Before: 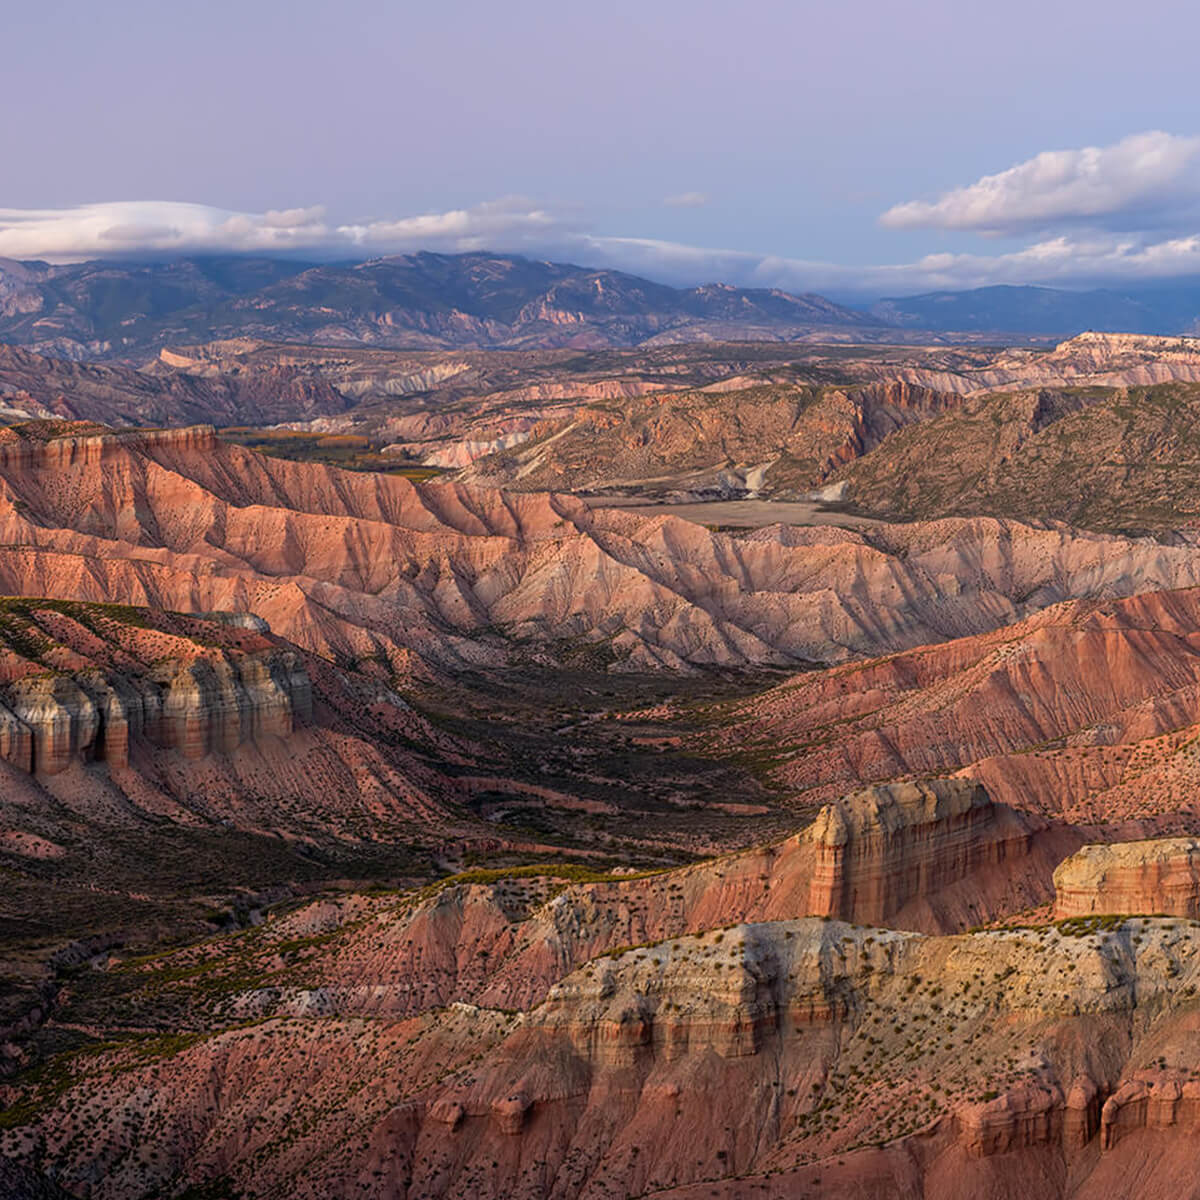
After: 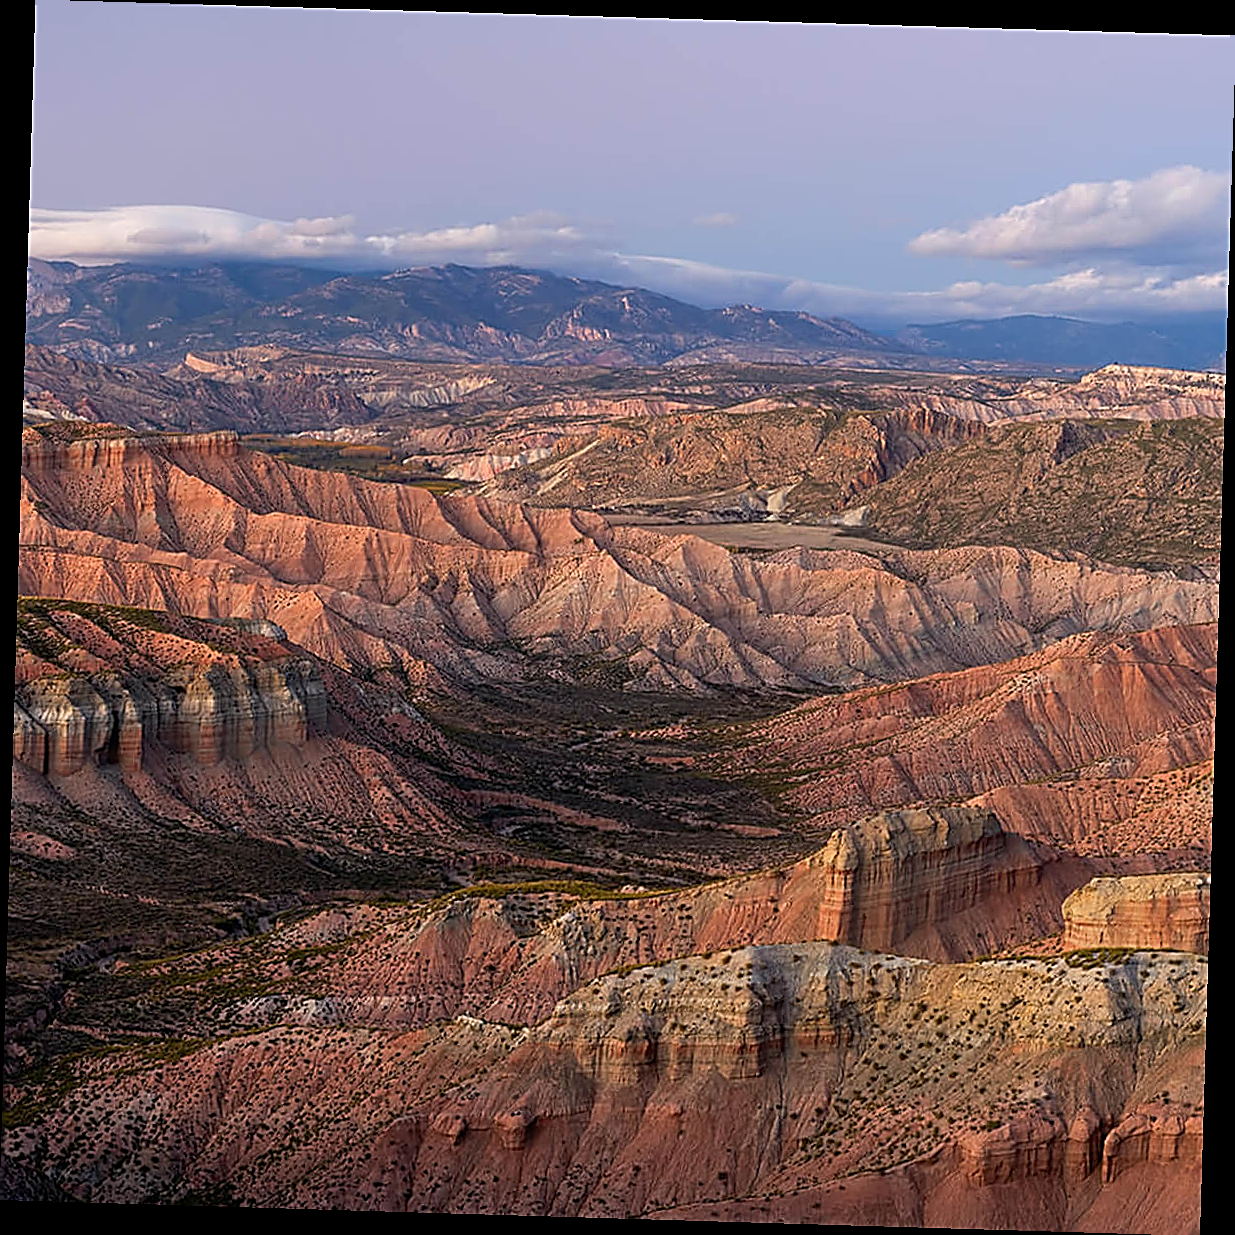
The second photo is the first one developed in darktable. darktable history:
rotate and perspective: rotation 1.72°, automatic cropping off
sharpen: radius 1.685, amount 1.294
